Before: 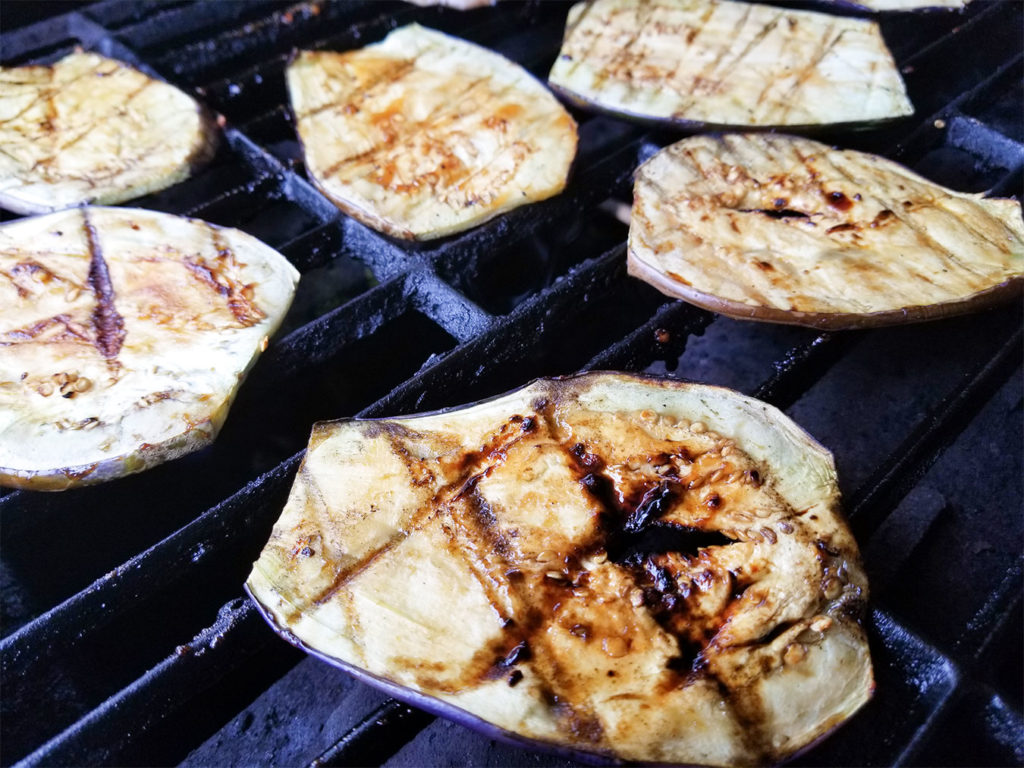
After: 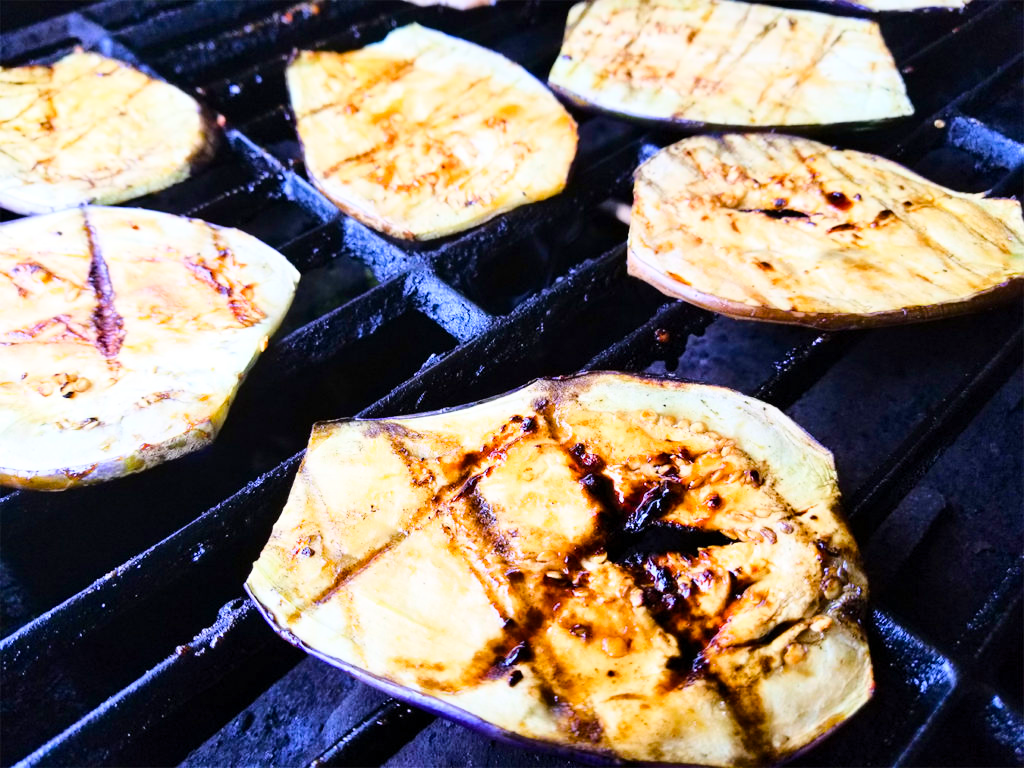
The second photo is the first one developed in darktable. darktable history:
color balance rgb: power › hue 310.54°, perceptual saturation grading › global saturation 21.026%, perceptual saturation grading › highlights -19.894%, perceptual saturation grading › shadows 29.633%, global vibrance 20%
base curve: curves: ch0 [(0, 0) (0.028, 0.03) (0.121, 0.232) (0.46, 0.748) (0.859, 0.968) (1, 1)]
